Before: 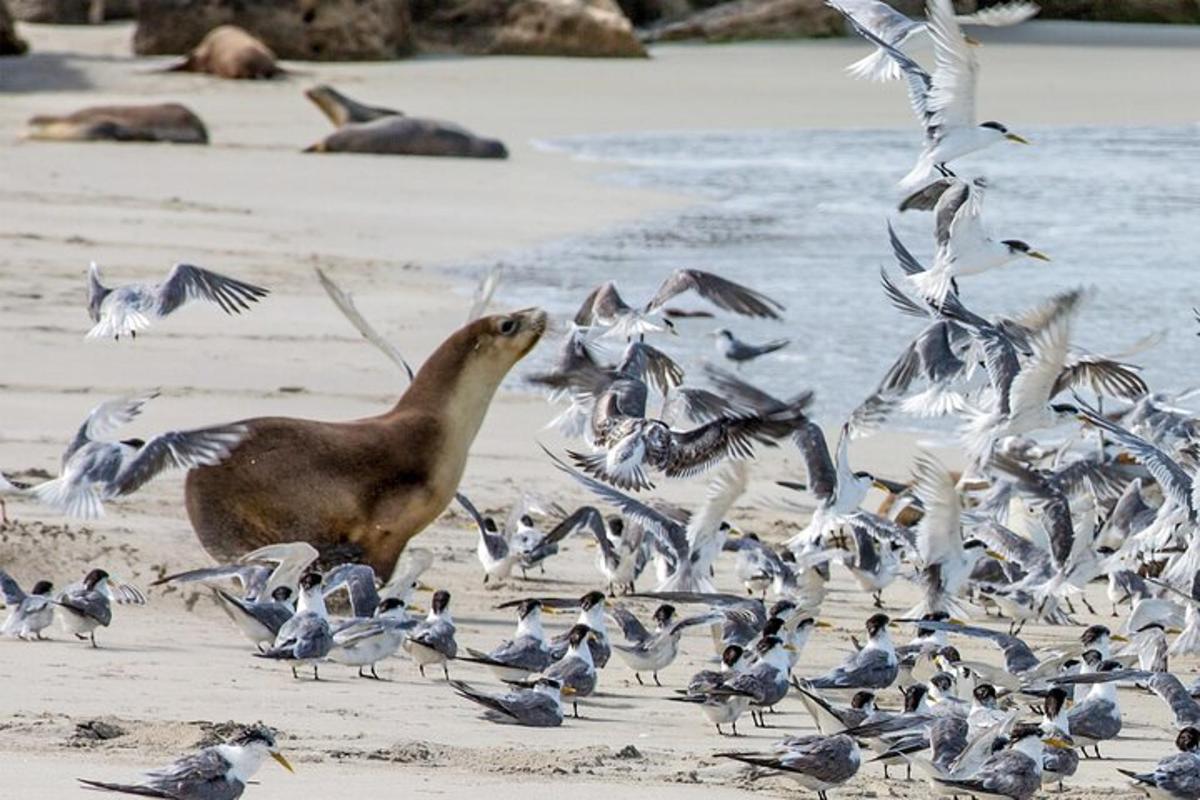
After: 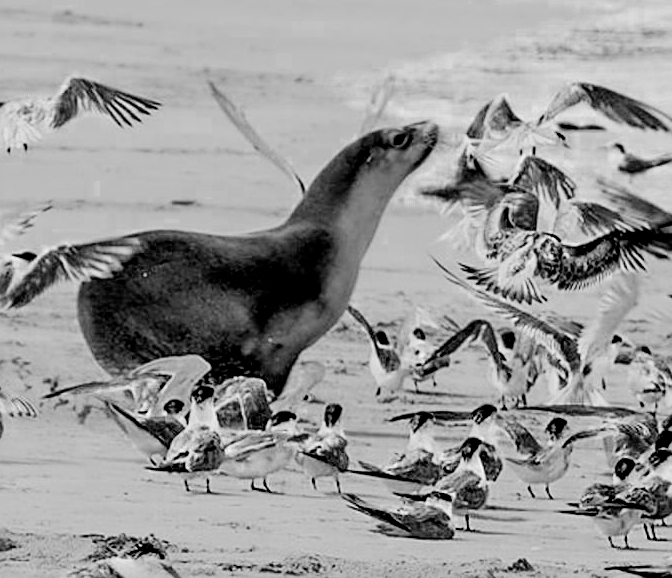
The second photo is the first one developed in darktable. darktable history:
exposure: black level correction 0.016, exposure -0.008 EV, compensate highlight preservation false
sharpen: on, module defaults
color zones: curves: ch0 [(0, 0.613) (0.01, 0.613) (0.245, 0.448) (0.498, 0.529) (0.642, 0.665) (0.879, 0.777) (0.99, 0.613)]; ch1 [(0, 0.035) (0.121, 0.189) (0.259, 0.197) (0.415, 0.061) (0.589, 0.022) (0.732, 0.022) (0.857, 0.026) (0.991, 0.053)], mix 100.03%
crop: left 9.025%, top 23.47%, right 34.898%, bottom 4.158%
color balance rgb: shadows lift › chroma 2.591%, shadows lift › hue 191.53°, highlights gain › luminance 14.825%, perceptual saturation grading › global saturation 19.84%, hue shift -10.03°
filmic rgb: black relative exposure -7.23 EV, white relative exposure 5.35 EV, hardness 3.03
